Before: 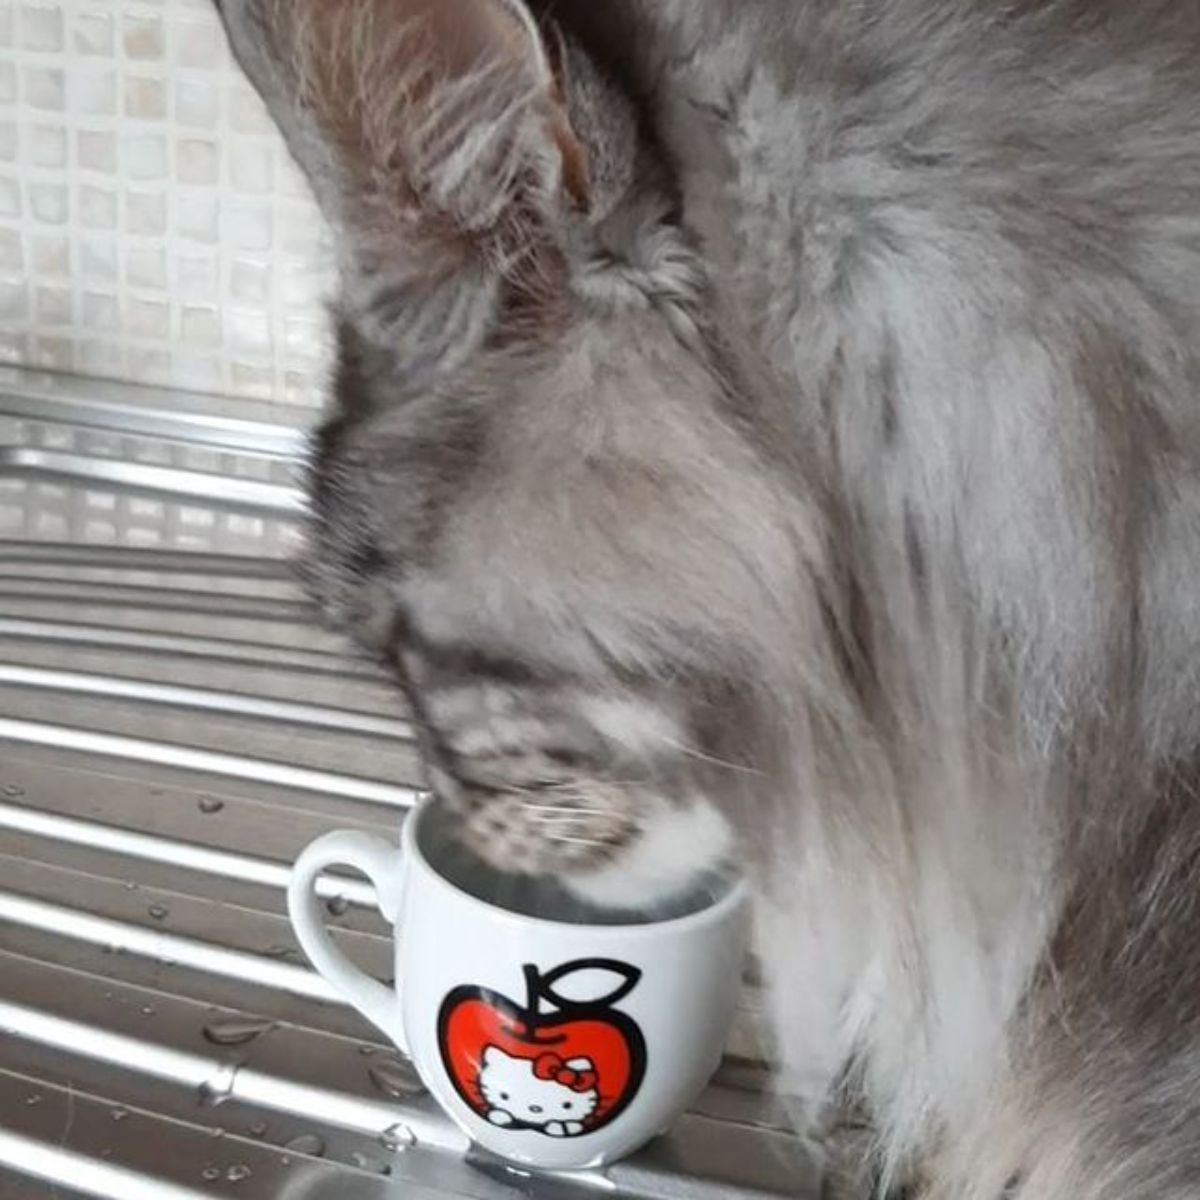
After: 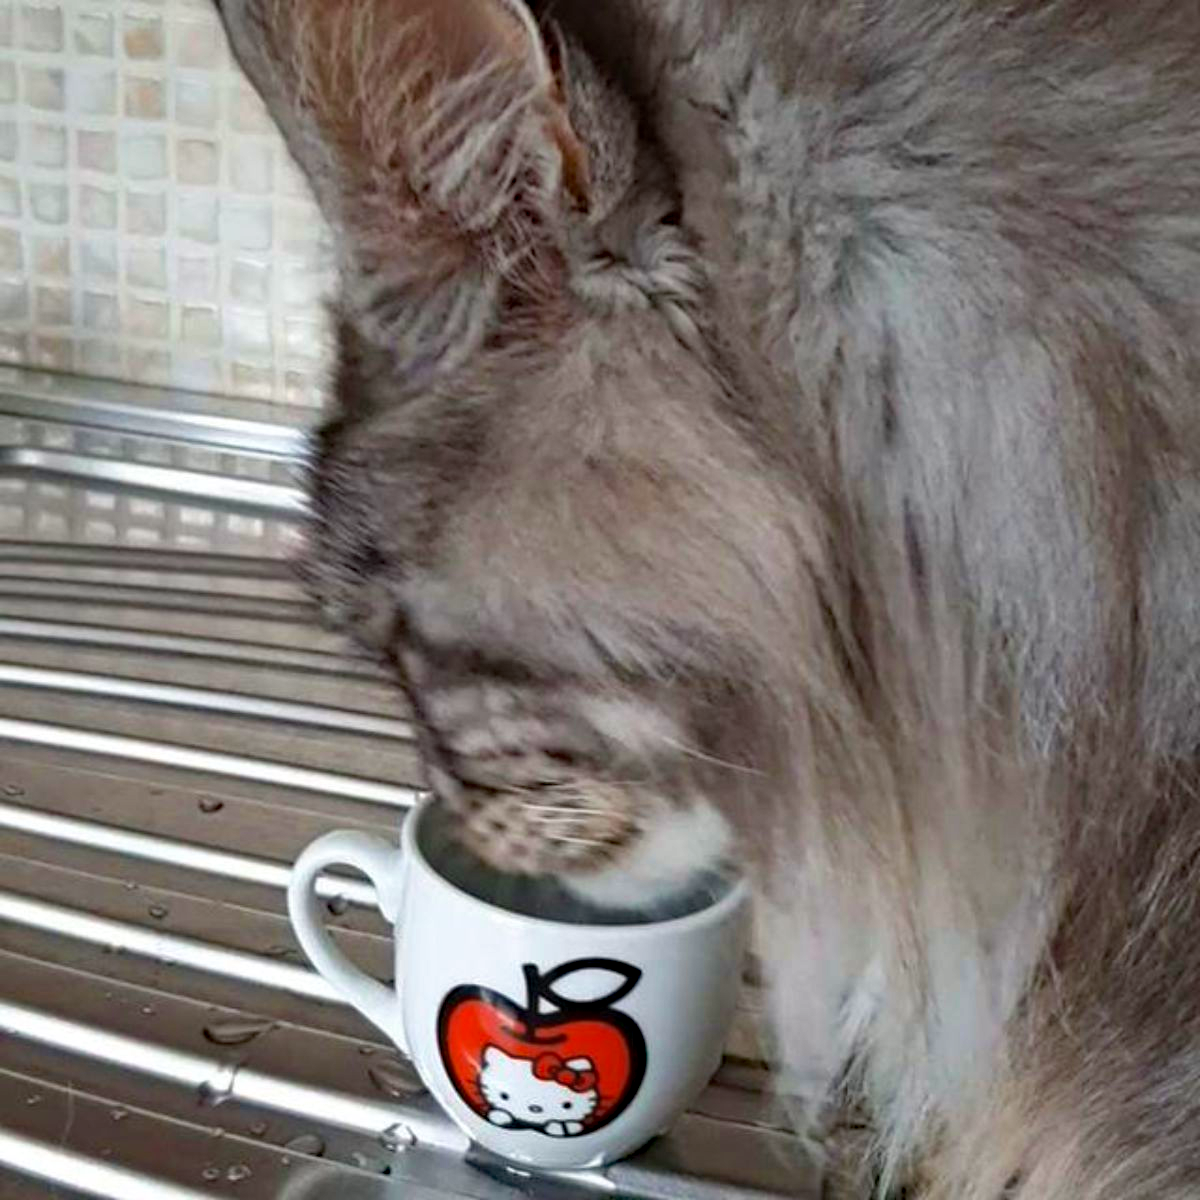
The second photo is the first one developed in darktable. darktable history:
velvia: on, module defaults
shadows and highlights: shadows 37.63, highlights -27.06, soften with gaussian
haze removal: strength 0.415, compatibility mode true, adaptive false
